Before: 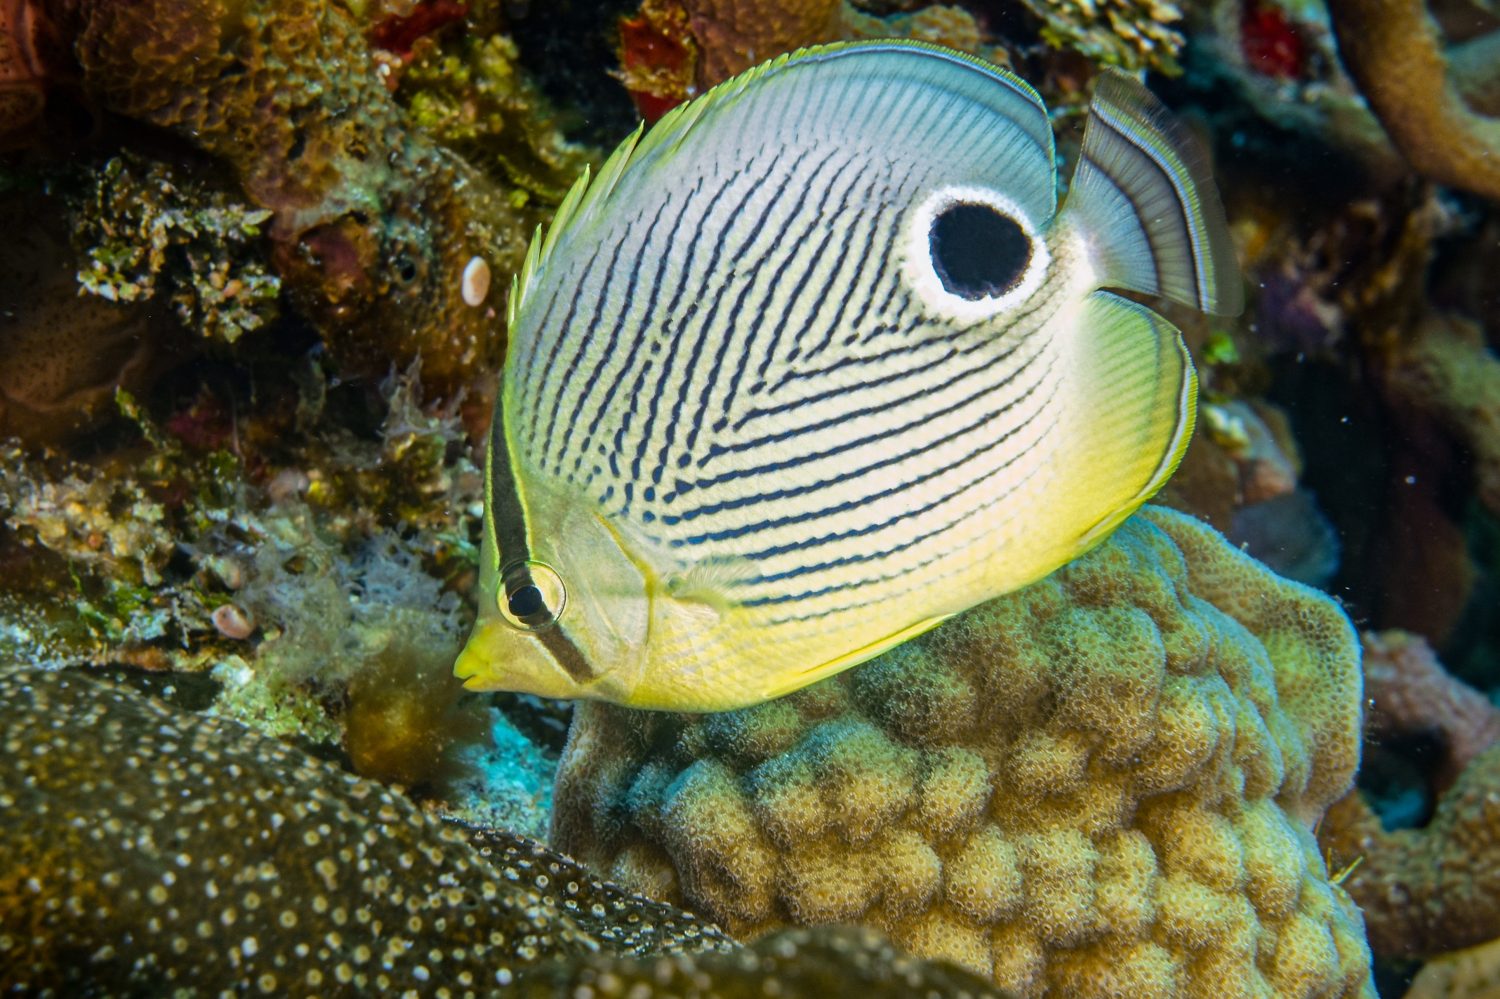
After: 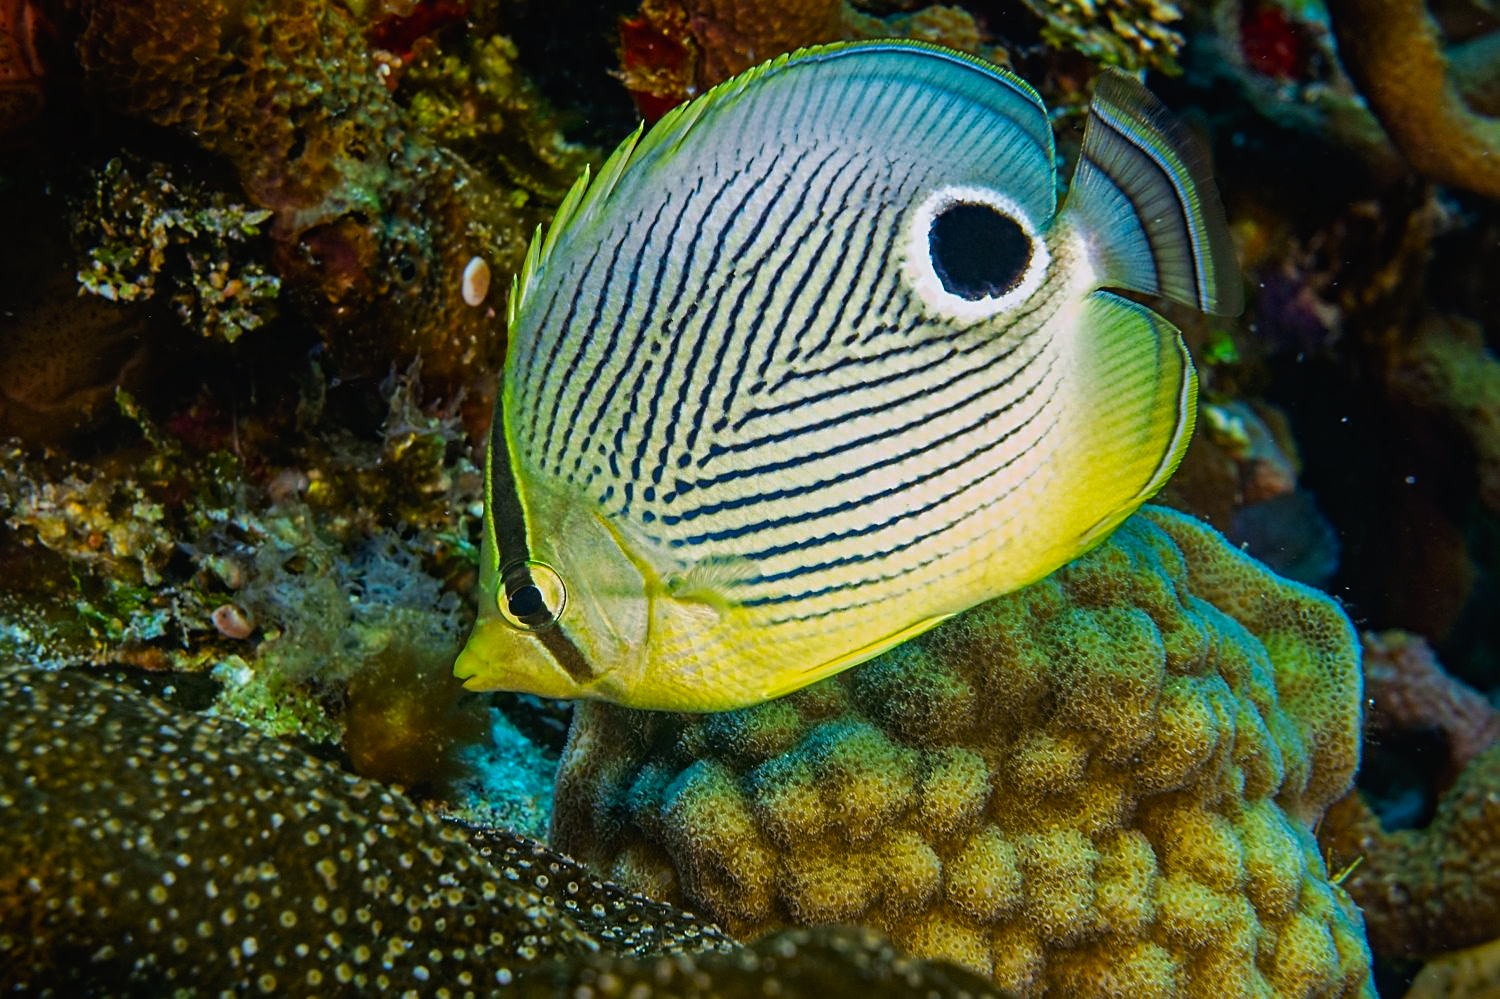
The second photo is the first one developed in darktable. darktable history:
sharpen: on, module defaults
haze removal: compatibility mode true, adaptive false
color correction: highlights b* 0.003, saturation 1.14
tone curve: curves: ch0 [(0, 0) (0.153, 0.056) (1, 1)], preserve colors none
contrast brightness saturation: contrast -0.103, saturation -0.091
